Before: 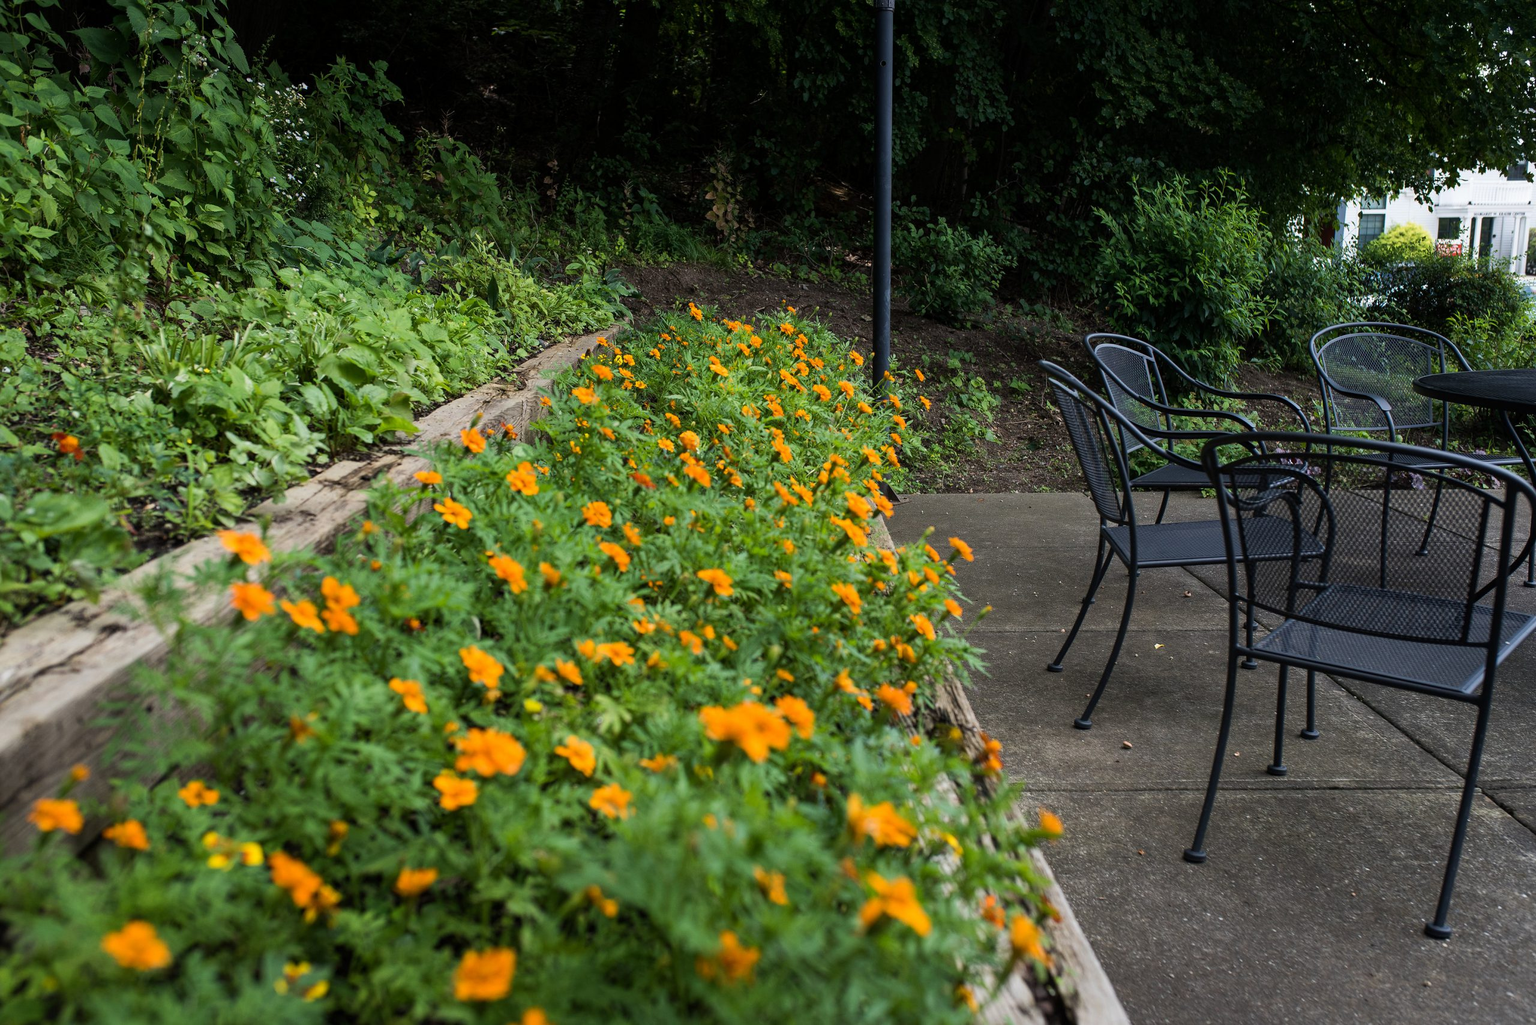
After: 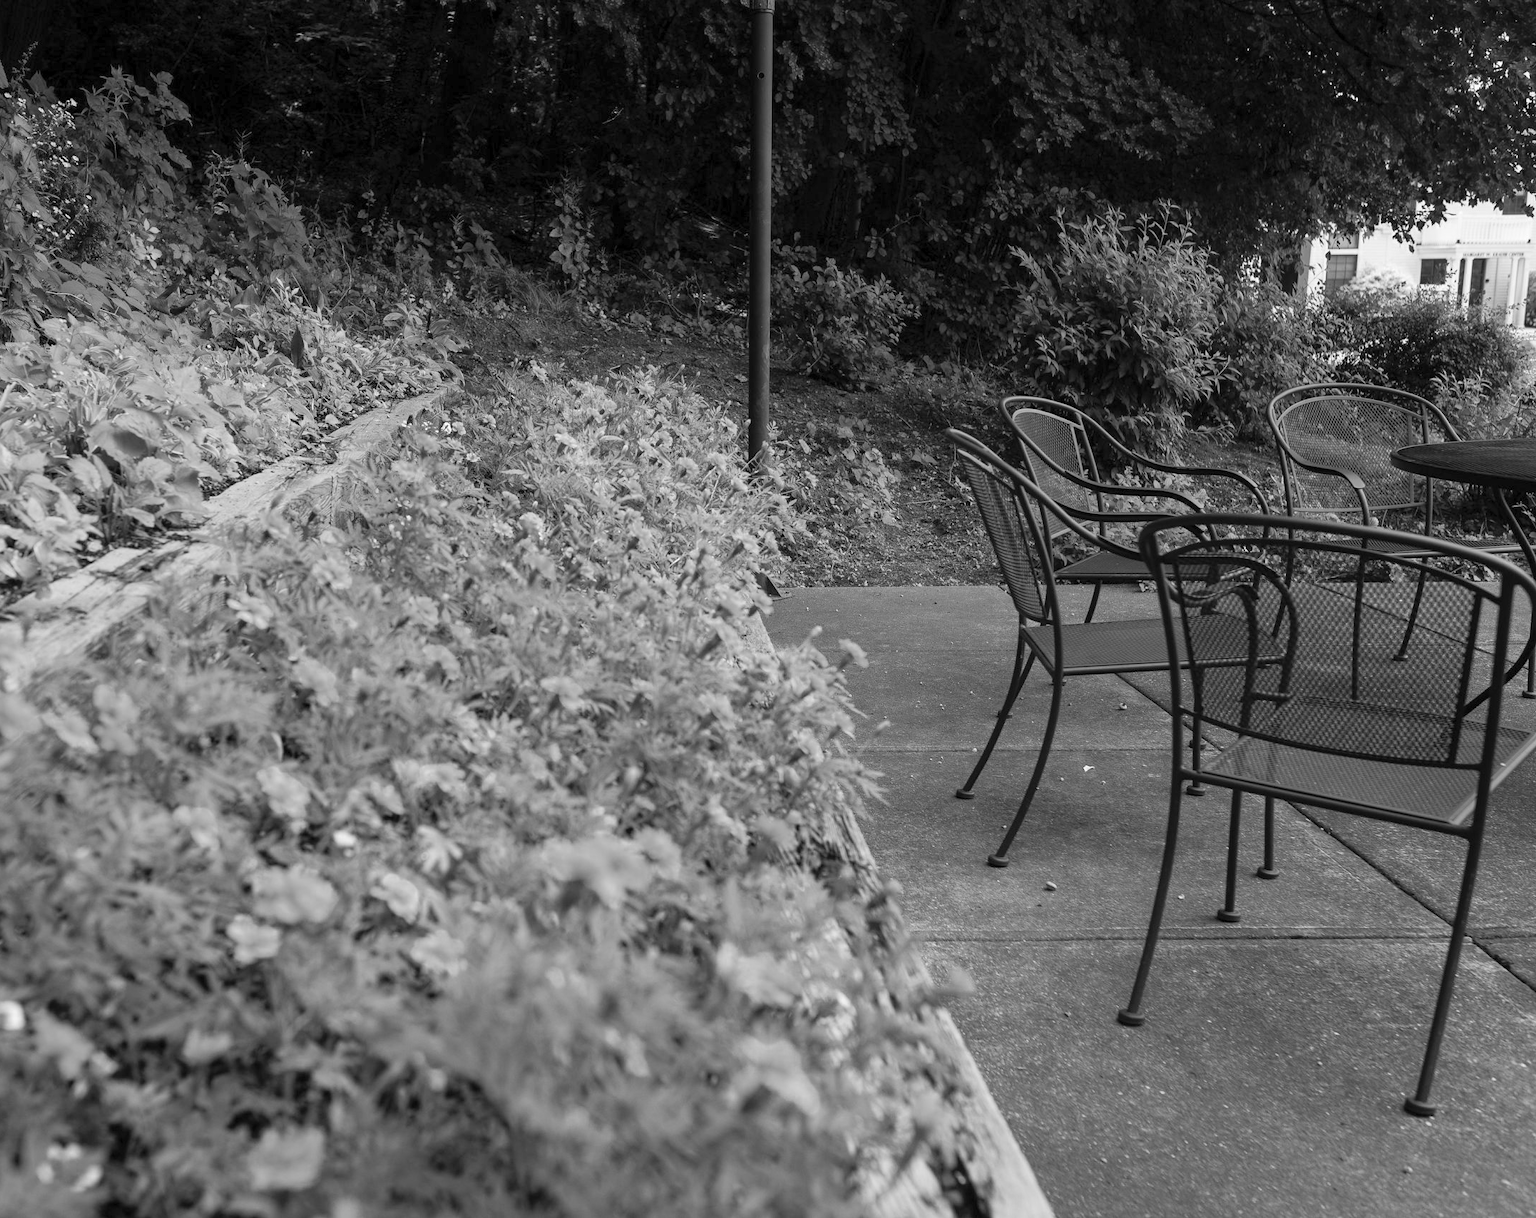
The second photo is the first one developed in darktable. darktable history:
contrast brightness saturation: brightness 0.185, saturation -0.513
color zones: curves: ch0 [(0.002, 0.593) (0.143, 0.417) (0.285, 0.541) (0.455, 0.289) (0.608, 0.327) (0.727, 0.283) (0.869, 0.571) (1, 0.603)]; ch1 [(0, 0) (0.143, 0) (0.286, 0) (0.429, 0) (0.571, 0) (0.714, 0) (0.857, 0)]
crop: left 15.838%
